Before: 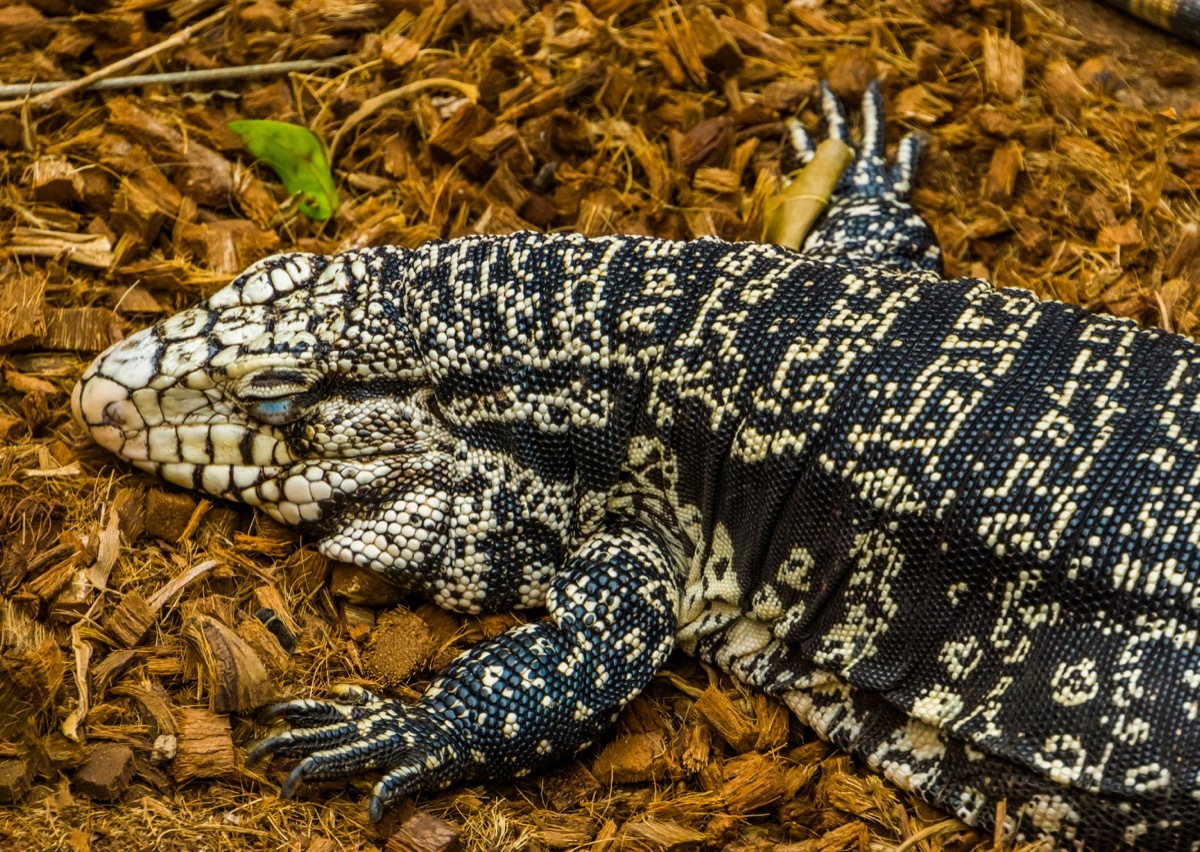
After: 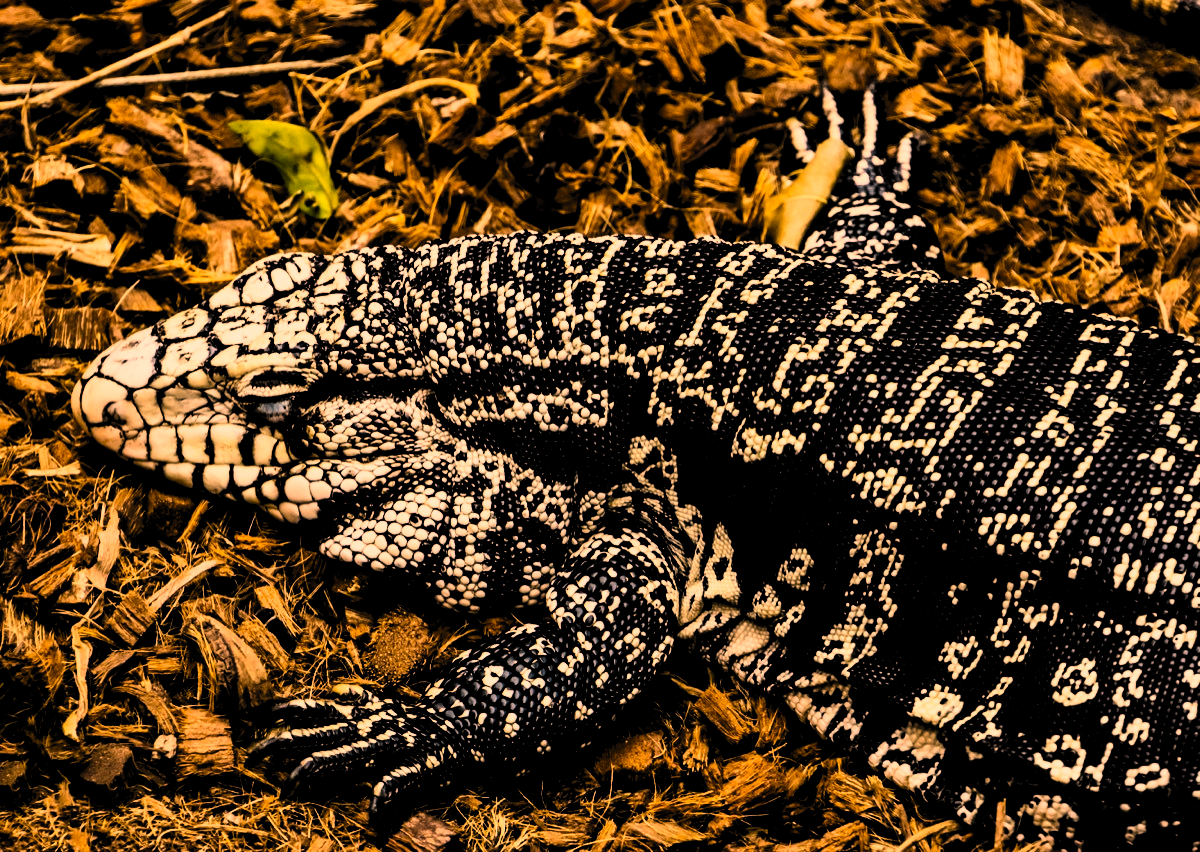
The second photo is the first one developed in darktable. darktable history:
filmic rgb: middle gray luminance 13.43%, black relative exposure -1.94 EV, white relative exposure 3.11 EV, threshold 3 EV, target black luminance 0%, hardness 1.8, latitude 58.67%, contrast 1.736, highlights saturation mix 4.02%, shadows ↔ highlights balance -37.16%, color science v5 (2021), contrast in shadows safe, contrast in highlights safe, enable highlight reconstruction true
contrast brightness saturation: contrast 0.291
color correction: highlights a* 39.67, highlights b* 39.67, saturation 0.693
tone equalizer: on, module defaults
